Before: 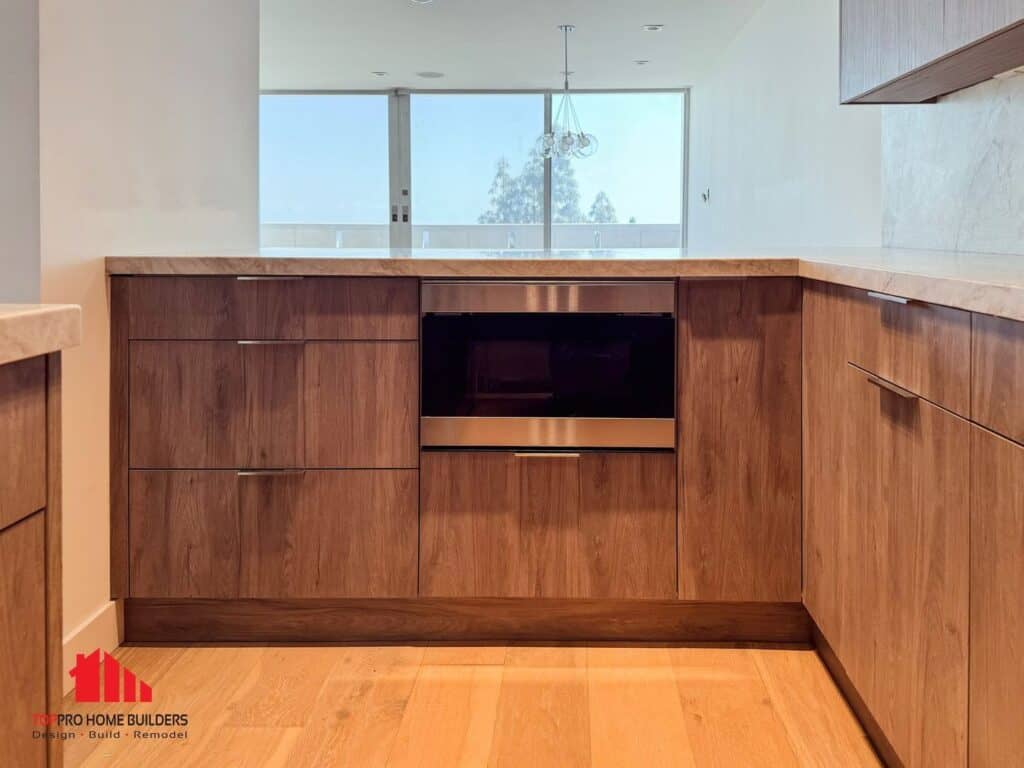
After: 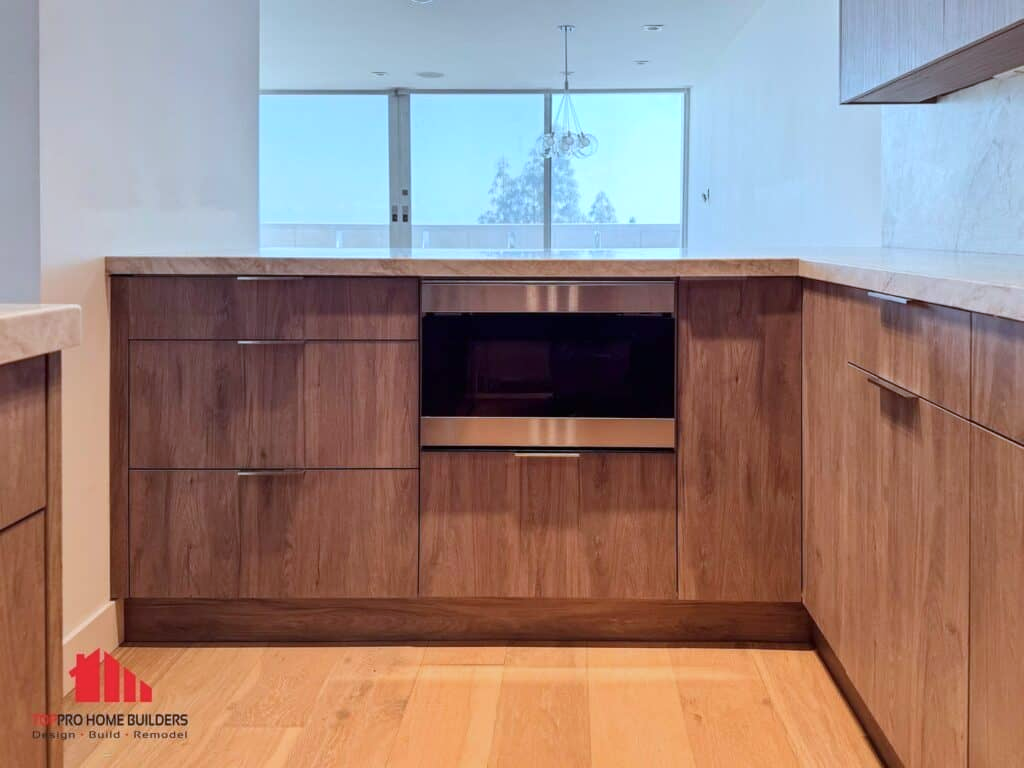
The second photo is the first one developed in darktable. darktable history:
color calibration: illuminant as shot in camera, x 0.379, y 0.381, temperature 4090.28 K
